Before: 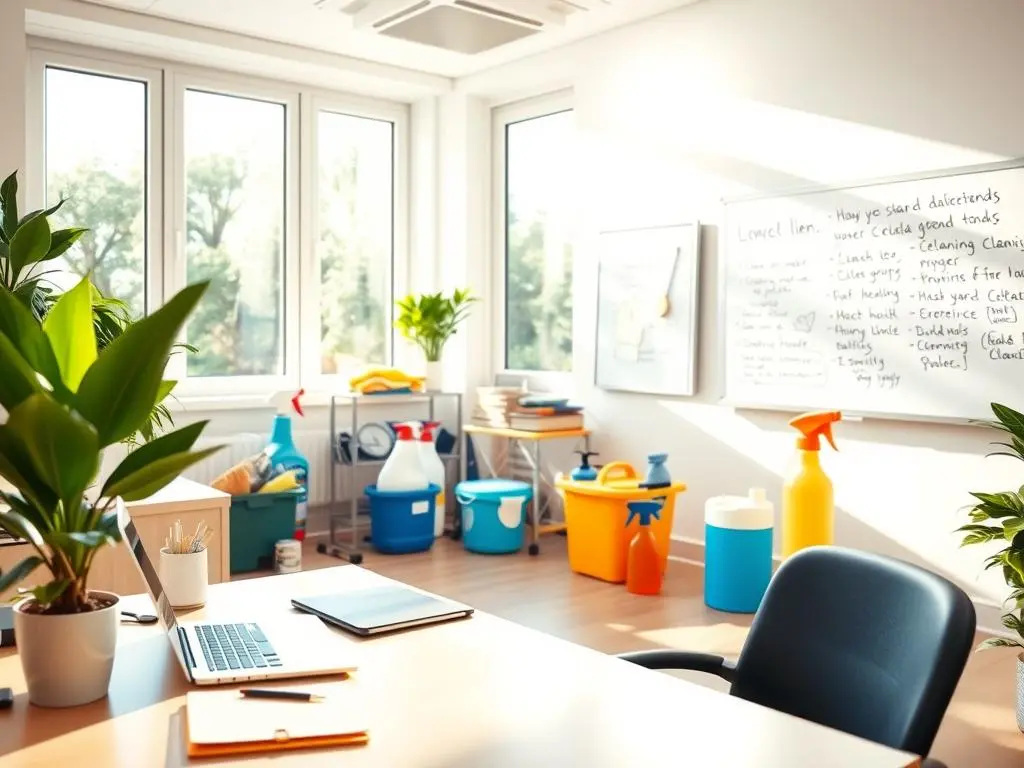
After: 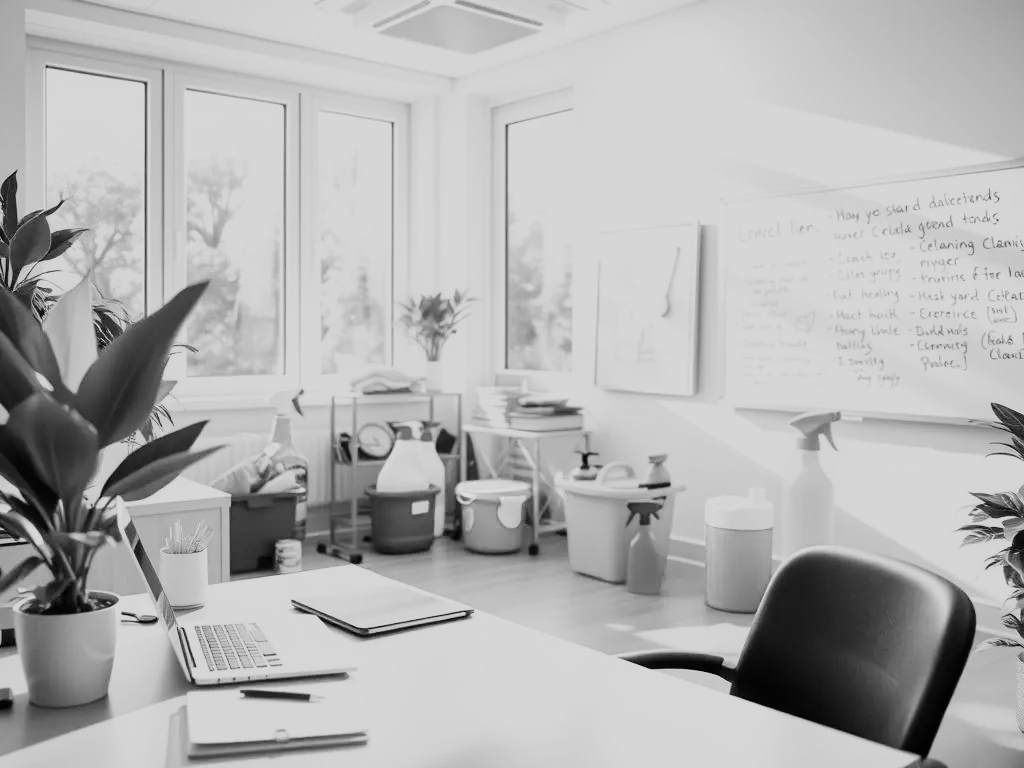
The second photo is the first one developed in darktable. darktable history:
color balance rgb: shadows lift › luminance 0.49%, shadows lift › chroma 6.83%, shadows lift › hue 300.29°, power › hue 208.98°, highlights gain › luminance 20.24%, highlights gain › chroma 13.17%, highlights gain › hue 173.85°, perceptual saturation grading › global saturation 18.05%
tone equalizer: on, module defaults
filmic rgb: black relative exposure -7.65 EV, white relative exposure 4.56 EV, hardness 3.61
monochrome: on, module defaults
